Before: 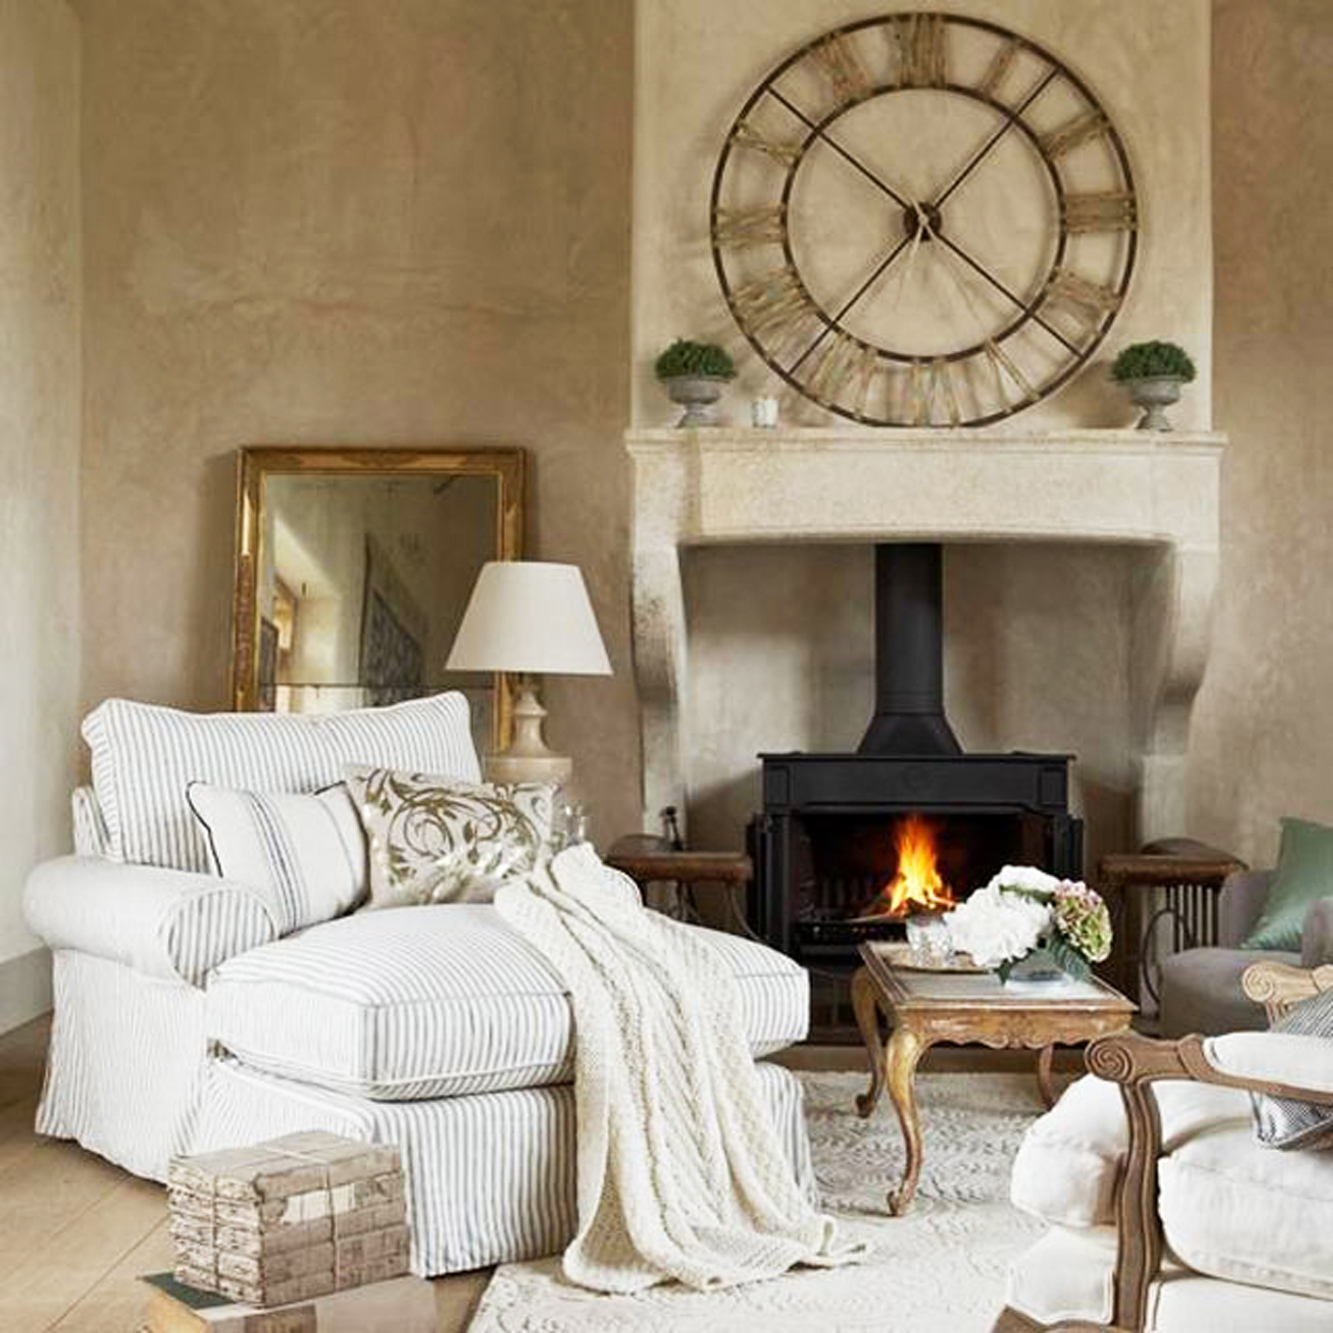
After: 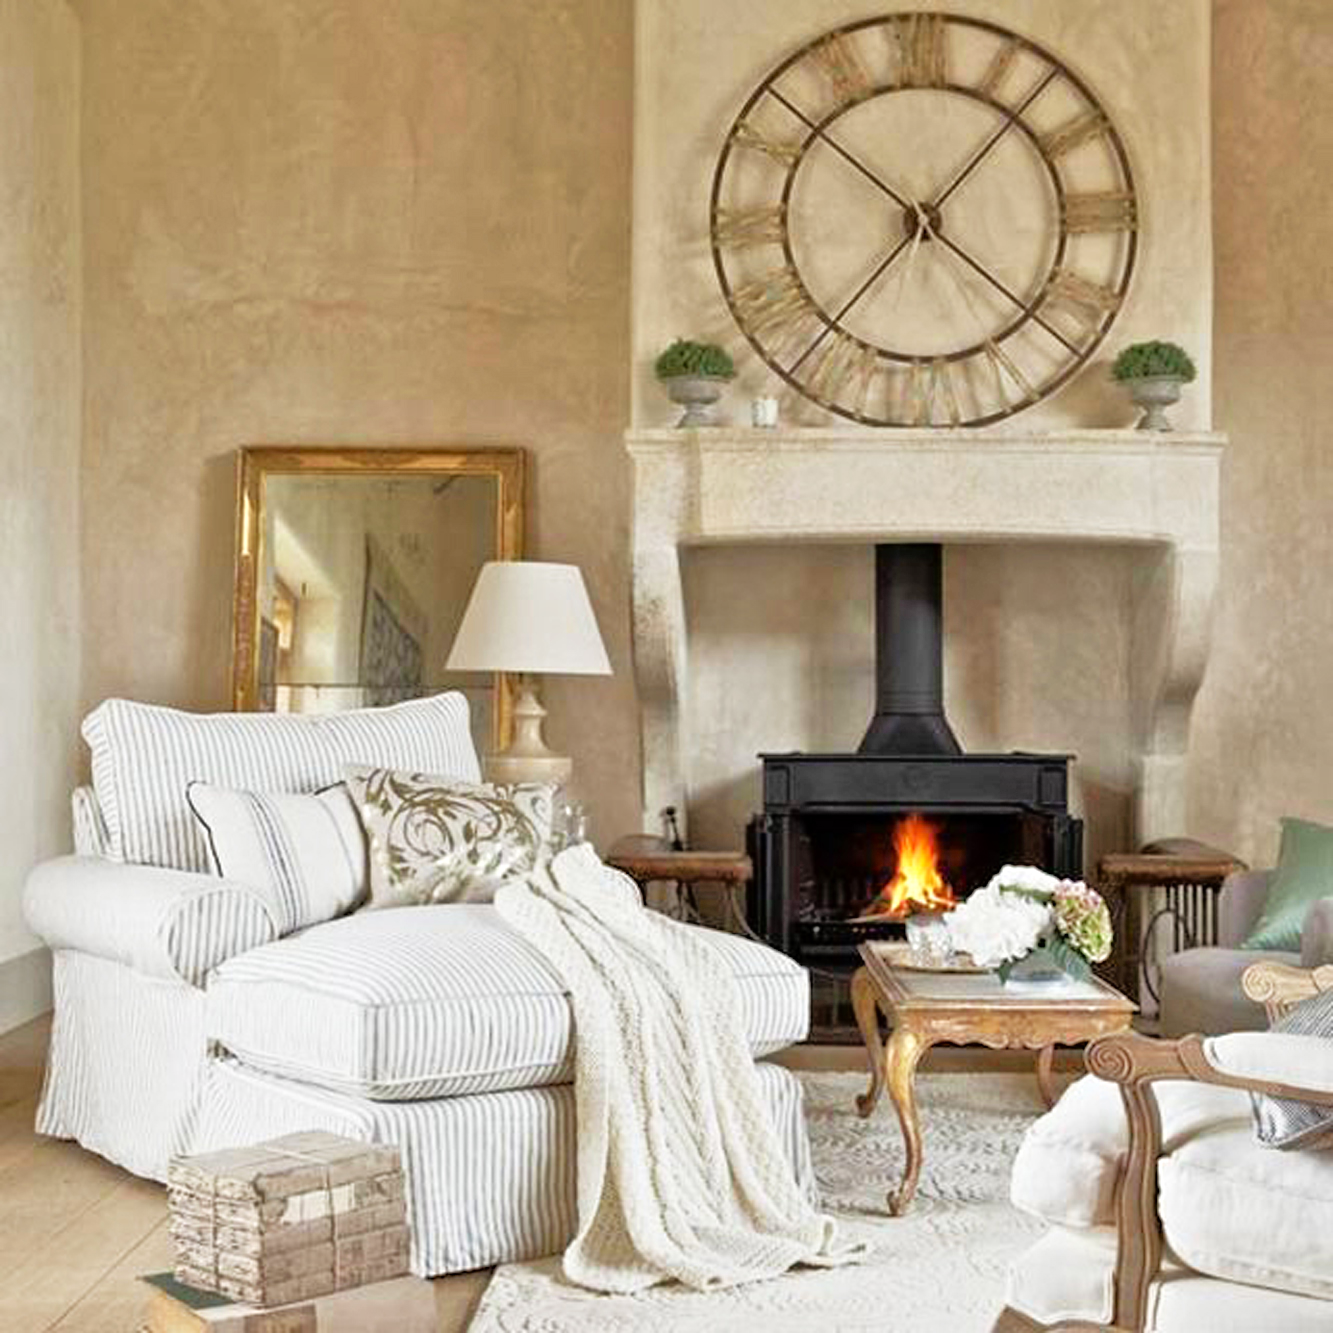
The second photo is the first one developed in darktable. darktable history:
tone equalizer: -7 EV 0.15 EV, -6 EV 0.6 EV, -5 EV 1.15 EV, -4 EV 1.33 EV, -3 EV 1.15 EV, -2 EV 0.6 EV, -1 EV 0.15 EV, mask exposure compensation -0.5 EV
exposure: compensate highlight preservation false
